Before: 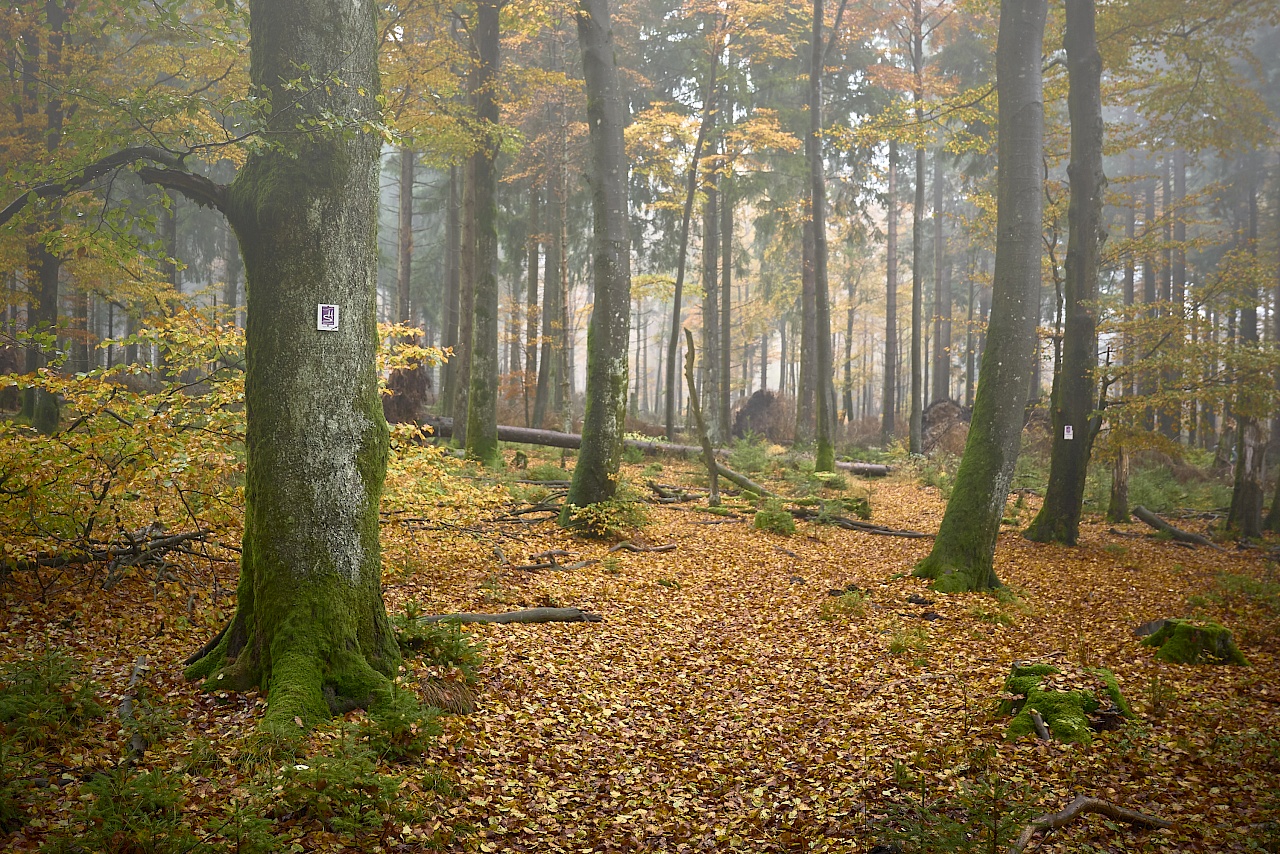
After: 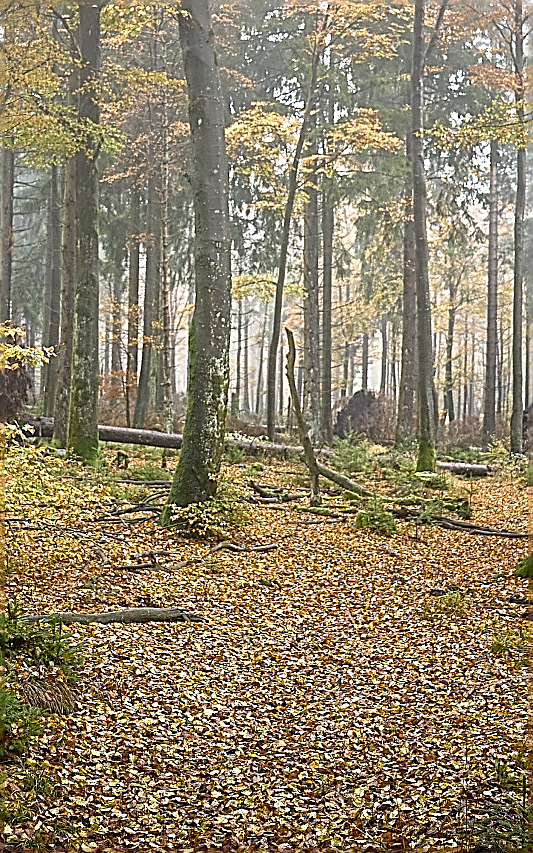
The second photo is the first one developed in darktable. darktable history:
crop: left 31.229%, right 27.105%
sharpen: amount 2
exposure: compensate highlight preservation false
local contrast: detail 130%
